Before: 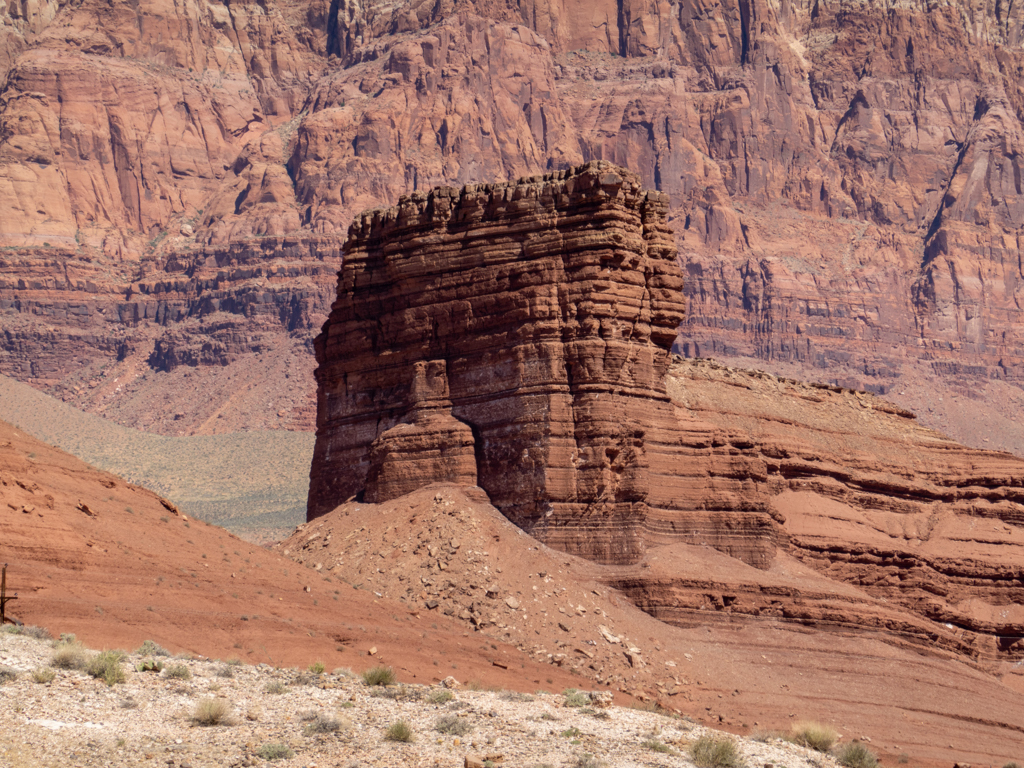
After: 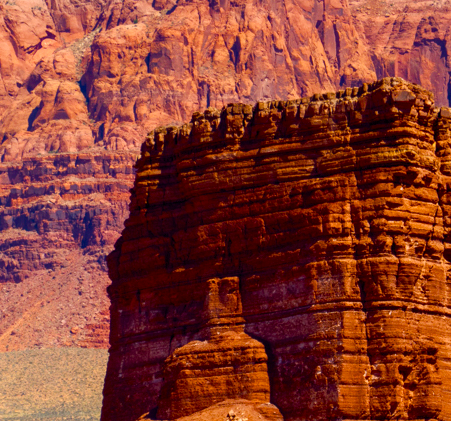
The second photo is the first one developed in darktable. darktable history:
color balance rgb: linear chroma grading › shadows 10%, linear chroma grading › highlights 10%, linear chroma grading › global chroma 15%, linear chroma grading › mid-tones 15%, perceptual saturation grading › global saturation 40%, perceptual saturation grading › highlights -25%, perceptual saturation grading › mid-tones 35%, perceptual saturation grading › shadows 35%, perceptual brilliance grading › global brilliance 11.29%, global vibrance 11.29%
contrast brightness saturation: contrast 0.07, brightness -0.13, saturation 0.06
crop: left 20.248%, top 10.86%, right 35.675%, bottom 34.321%
